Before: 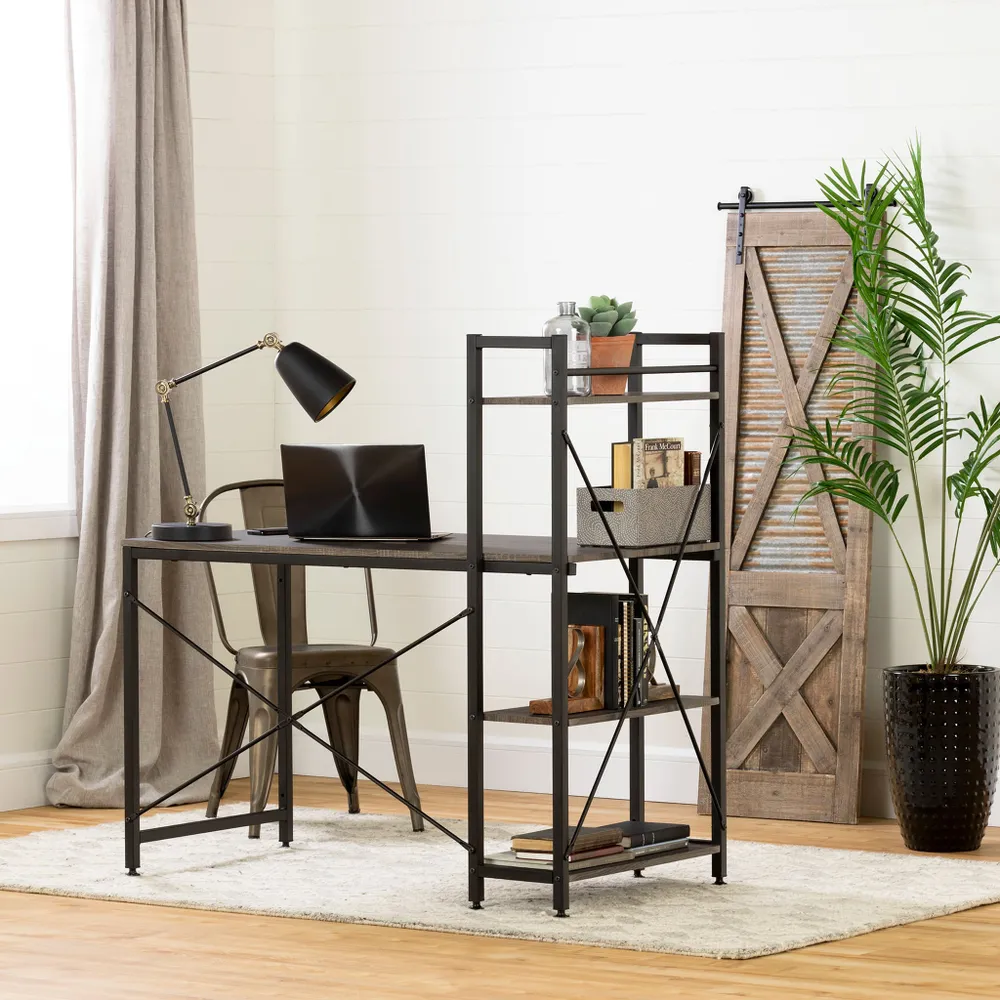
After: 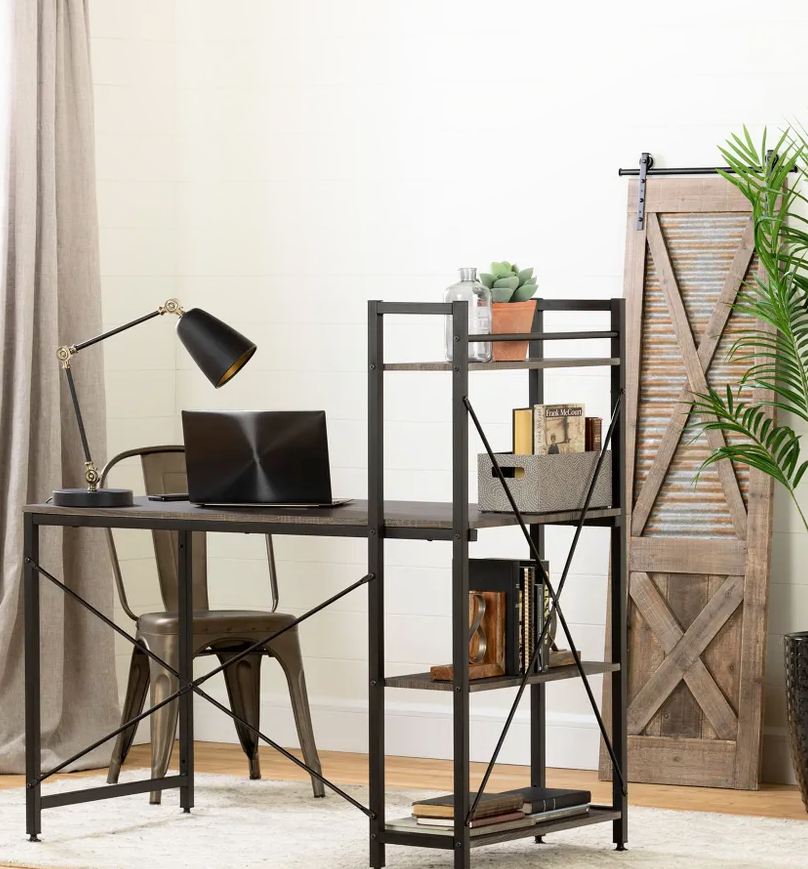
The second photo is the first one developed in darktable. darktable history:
crop: left 9.929%, top 3.475%, right 9.188%, bottom 9.529%
color correction: highlights a* -0.137, highlights b* 0.137
shadows and highlights: shadows -23.08, highlights 46.15, soften with gaussian
